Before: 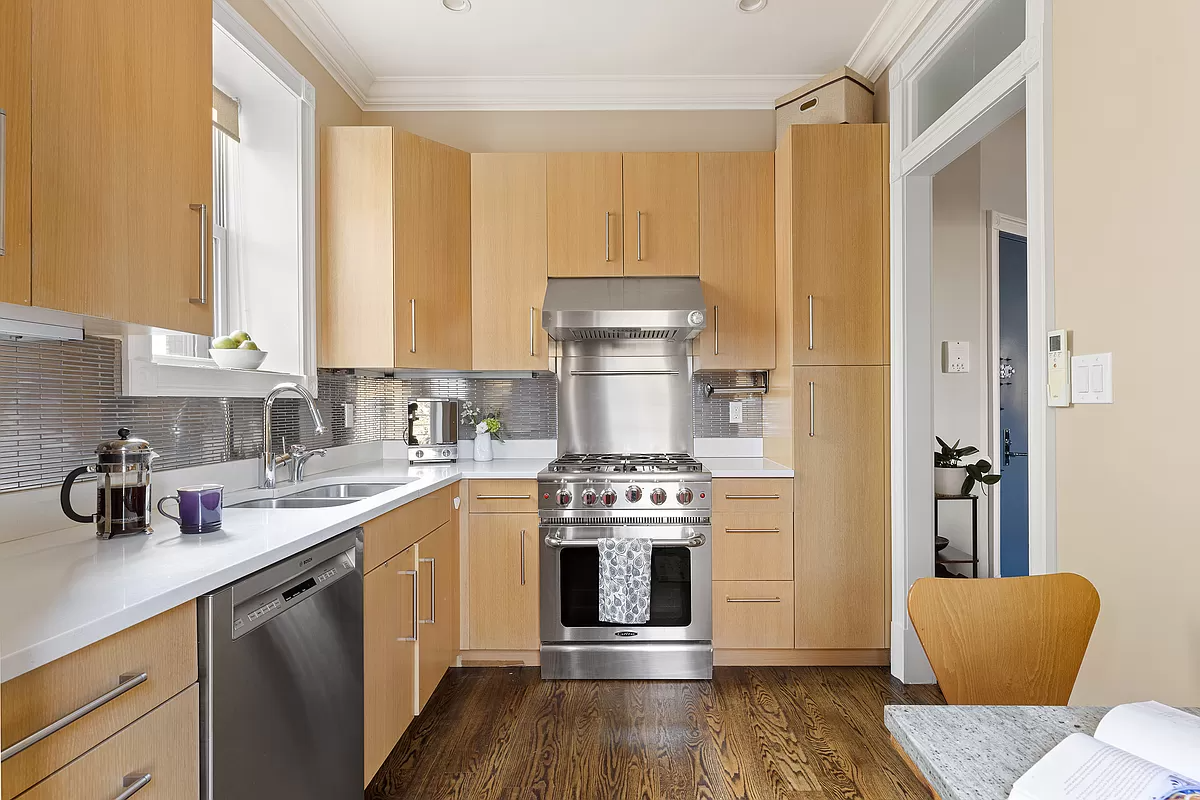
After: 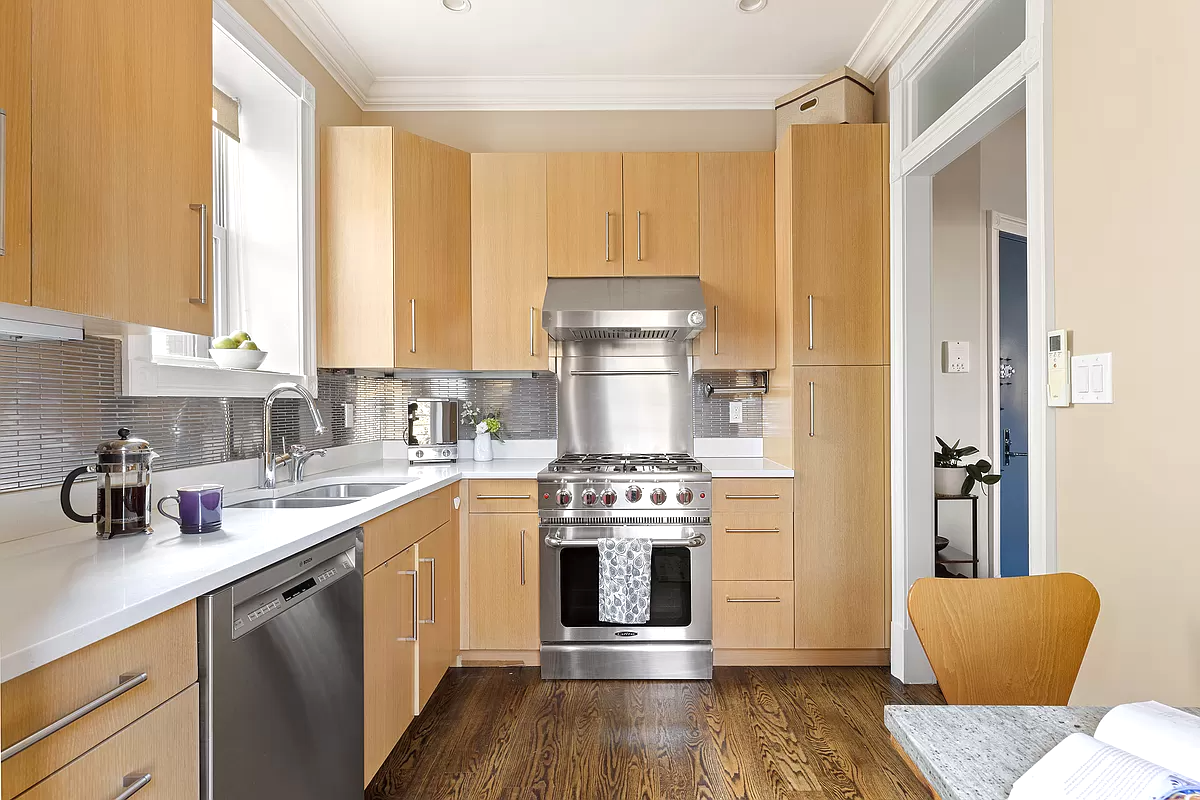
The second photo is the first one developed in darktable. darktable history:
exposure: exposure 0.259 EV, compensate highlight preservation false
shadows and highlights: shadows 25.55, highlights -24.22
